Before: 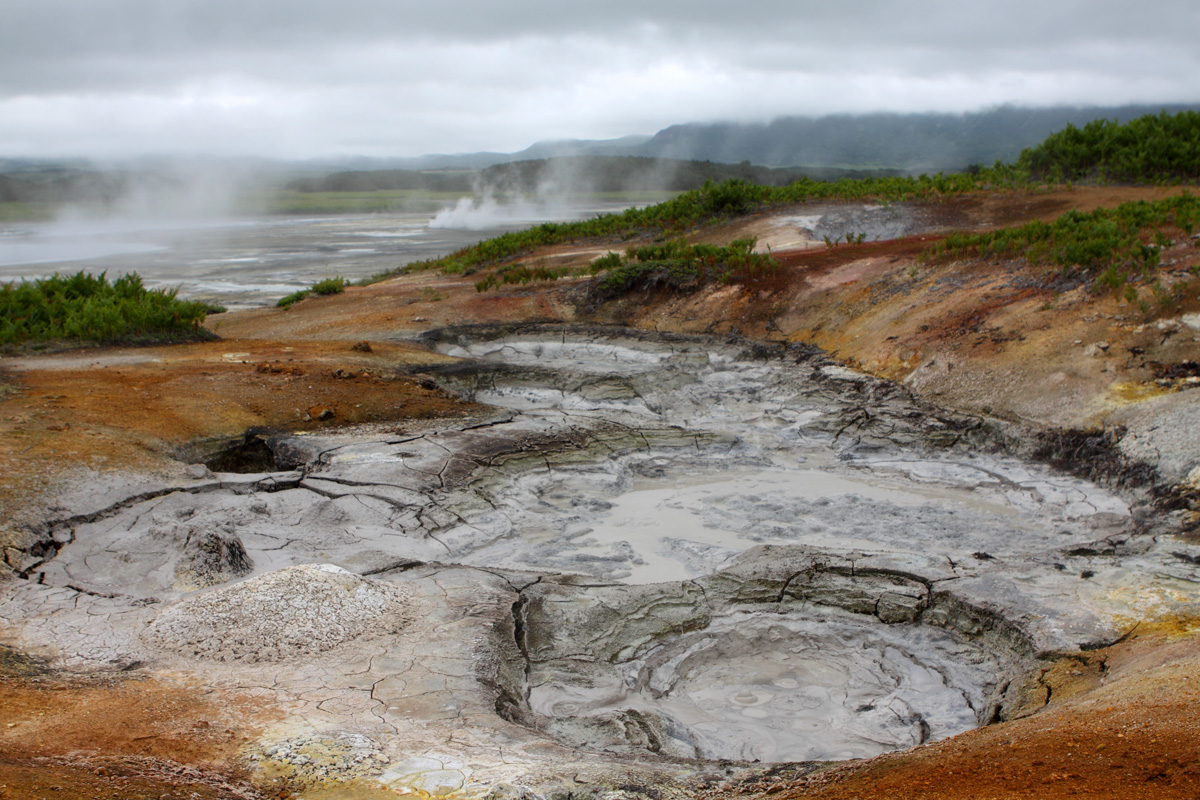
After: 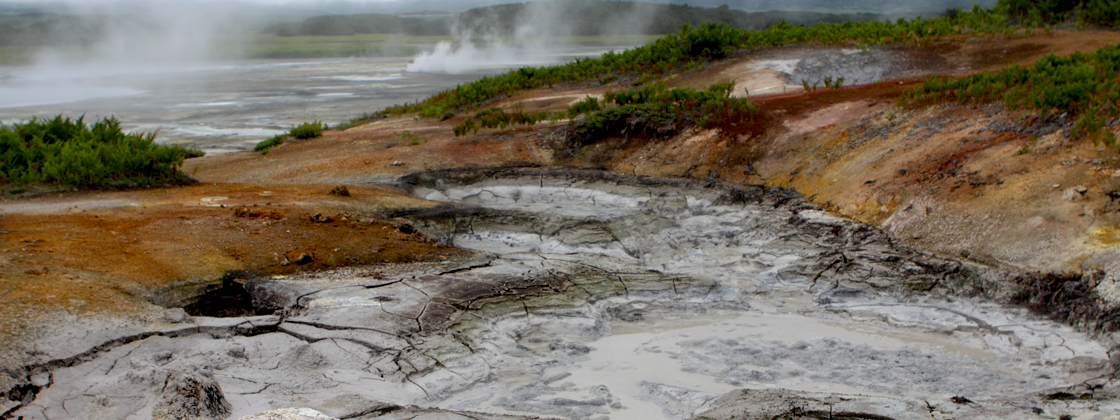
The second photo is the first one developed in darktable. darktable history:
tone equalizer: edges refinement/feathering 500, mask exposure compensation -1.57 EV, preserve details no
crop: left 1.847%, top 19.618%, right 4.758%, bottom 27.841%
exposure: black level correction 0.01, exposure 0.007 EV, compensate highlight preservation false
